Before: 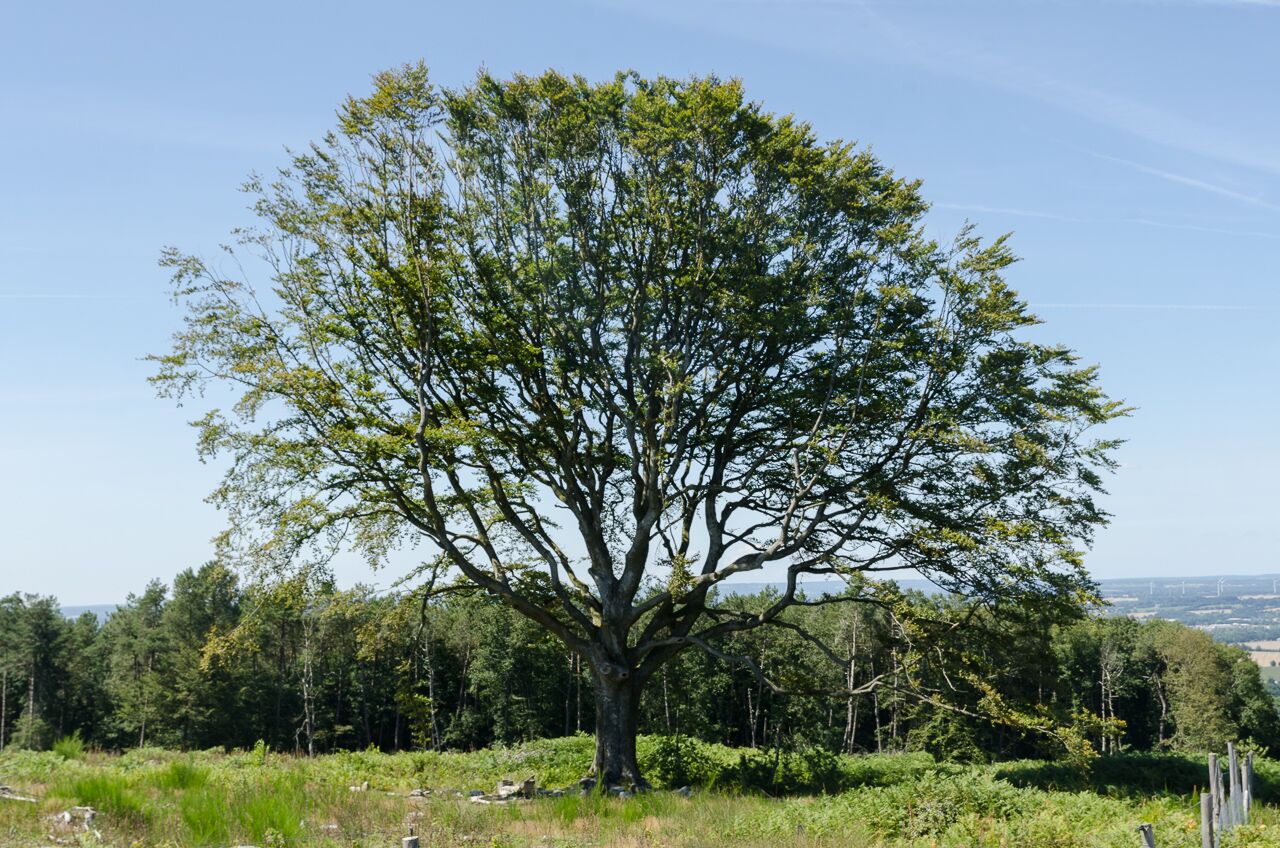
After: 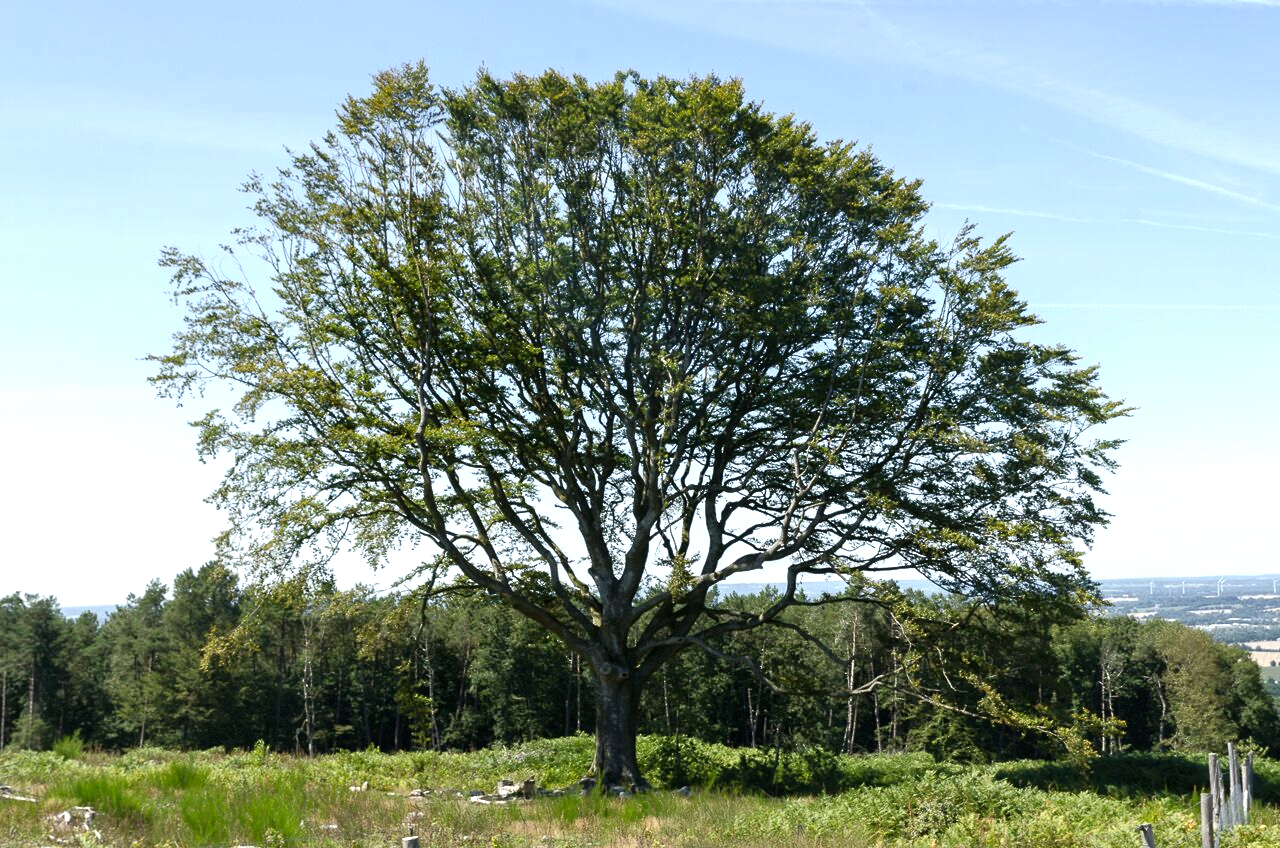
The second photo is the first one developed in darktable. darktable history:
contrast brightness saturation: contrast 0.045
tone equalizer: -8 EV 0.001 EV, -7 EV -0.002 EV, -6 EV 0.003 EV, -5 EV -0.04 EV, -4 EV -0.122 EV, -3 EV -0.158 EV, -2 EV 0.253 EV, -1 EV 0.721 EV, +0 EV 0.504 EV, edges refinement/feathering 500, mask exposure compensation -1.57 EV, preserve details no
